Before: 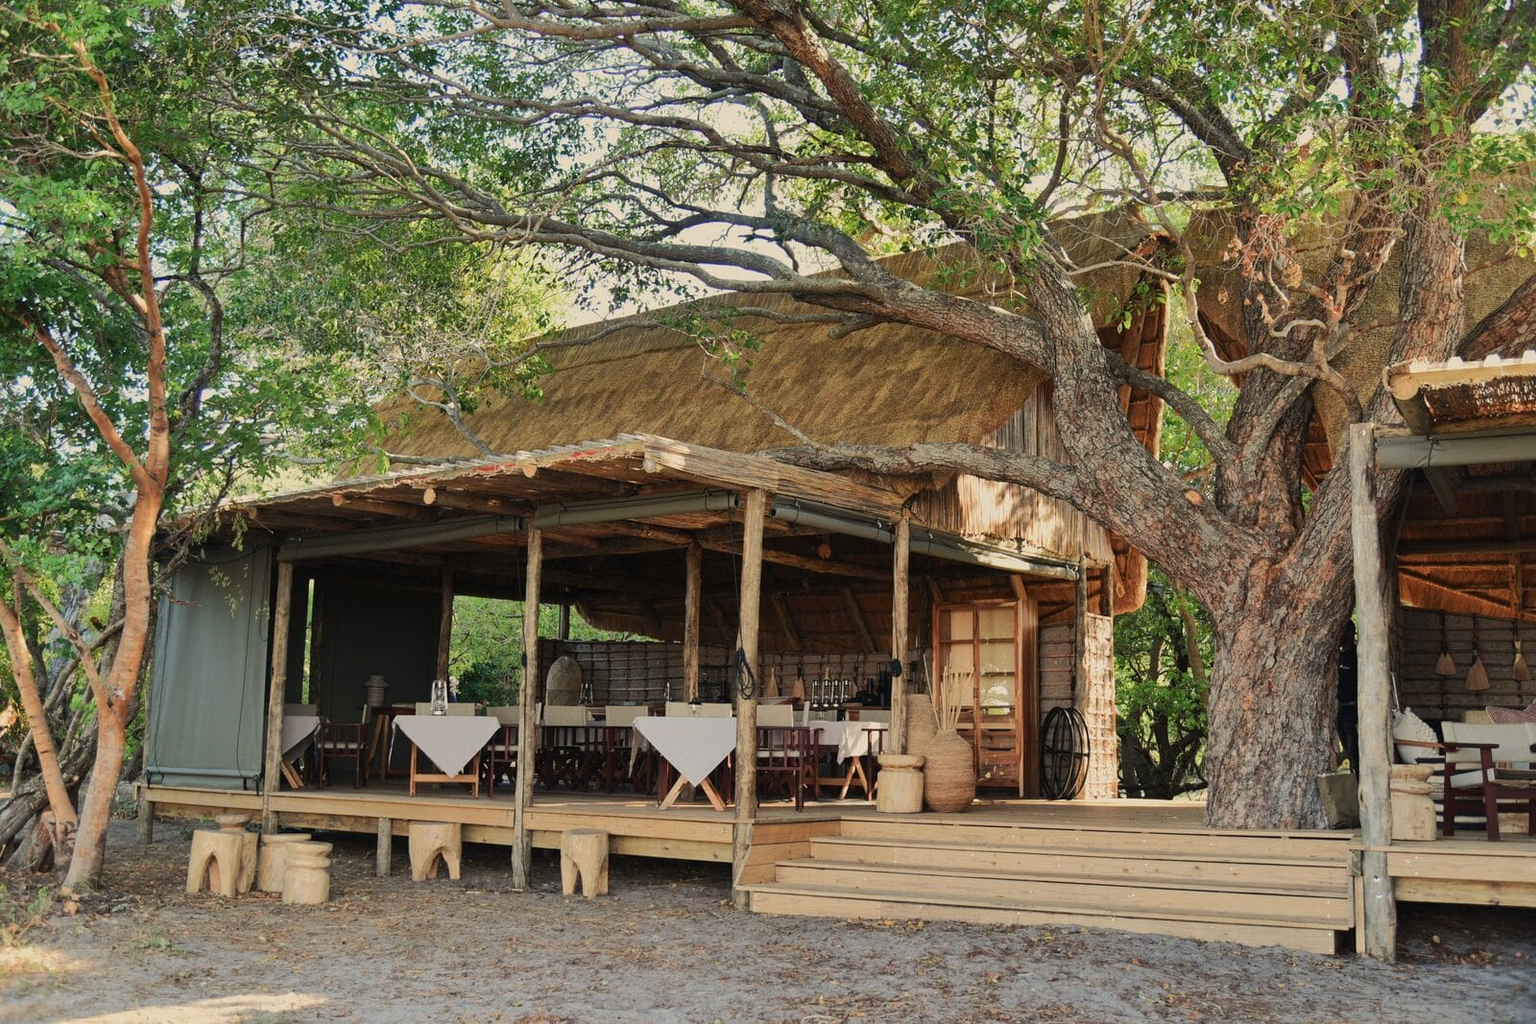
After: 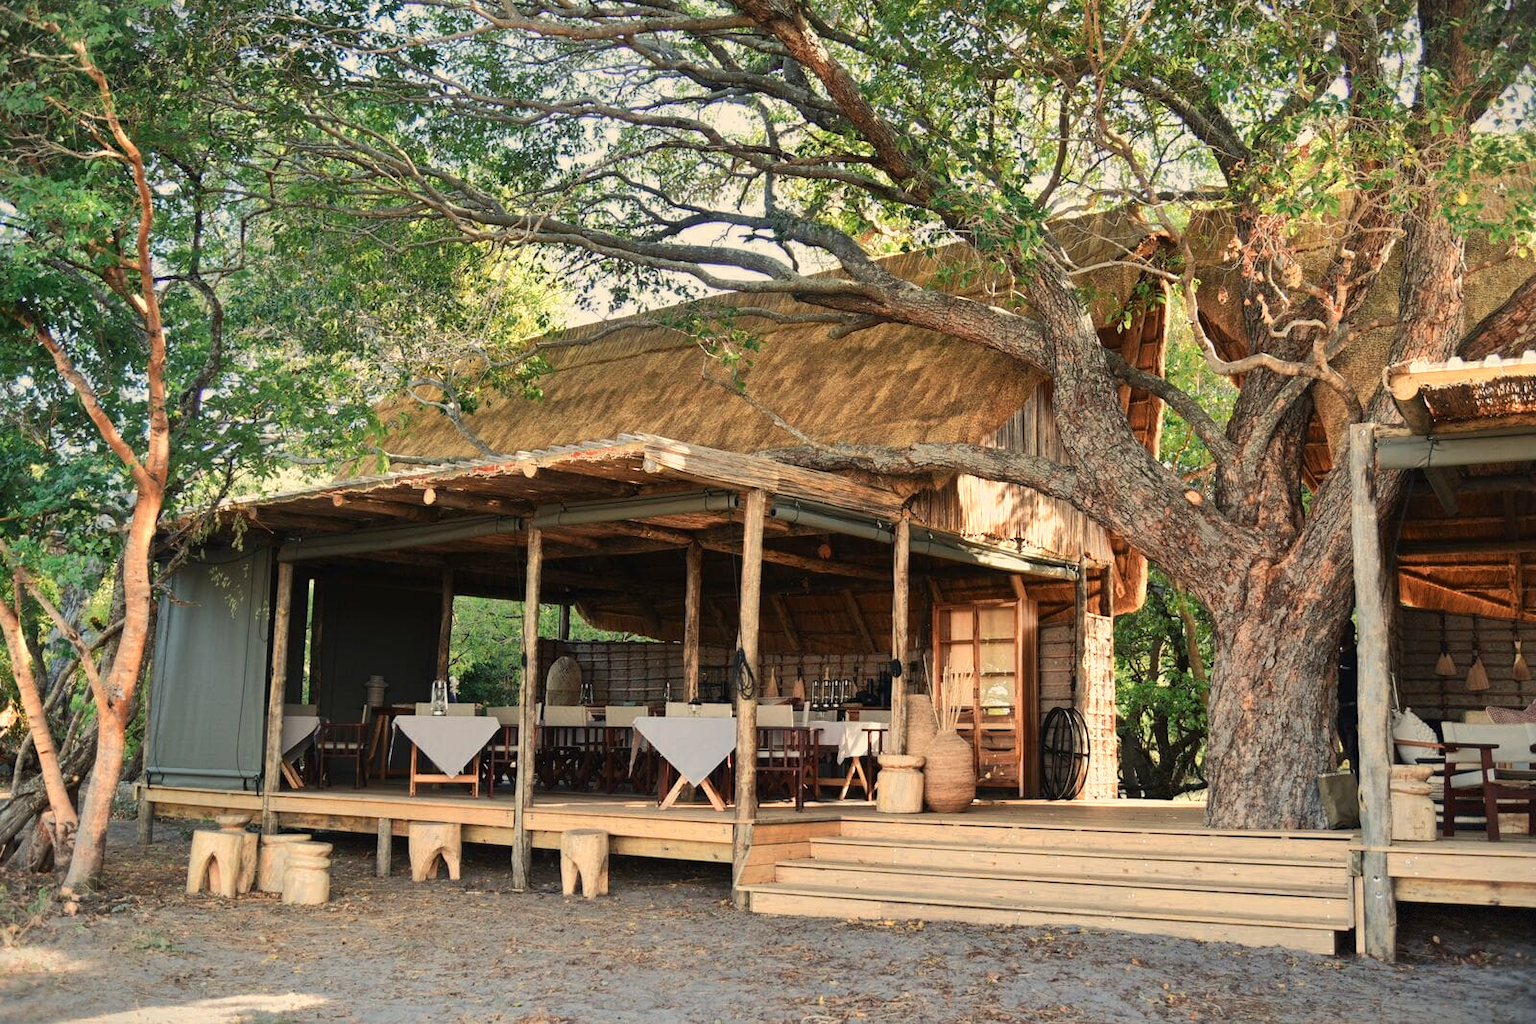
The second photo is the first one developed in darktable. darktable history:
color zones: curves: ch0 [(0.018, 0.548) (0.197, 0.654) (0.425, 0.447) (0.605, 0.658) (0.732, 0.579)]; ch1 [(0.105, 0.531) (0.224, 0.531) (0.386, 0.39) (0.618, 0.456) (0.732, 0.456) (0.956, 0.421)]; ch2 [(0.039, 0.583) (0.215, 0.465) (0.399, 0.544) (0.465, 0.548) (0.614, 0.447) (0.724, 0.43) (0.882, 0.623) (0.956, 0.632)]
vignetting: fall-off start 100%, brightness -0.406, saturation -0.3, width/height ratio 1.324, dithering 8-bit output, unbound false
contrast brightness saturation: contrast 0.04, saturation 0.16
